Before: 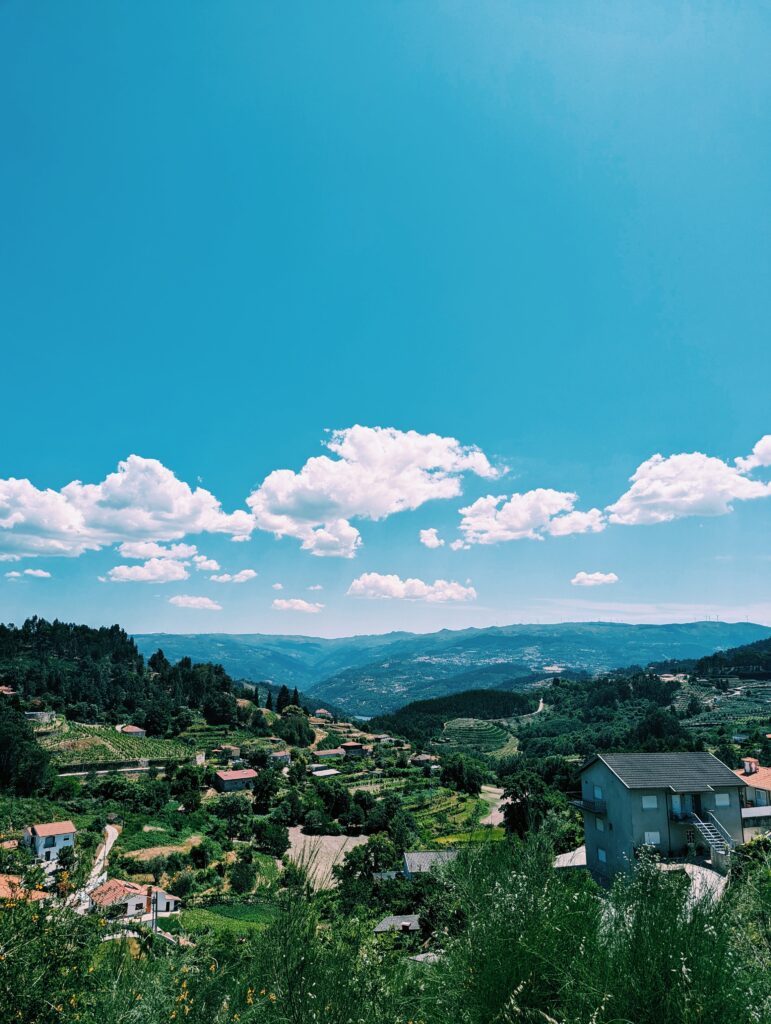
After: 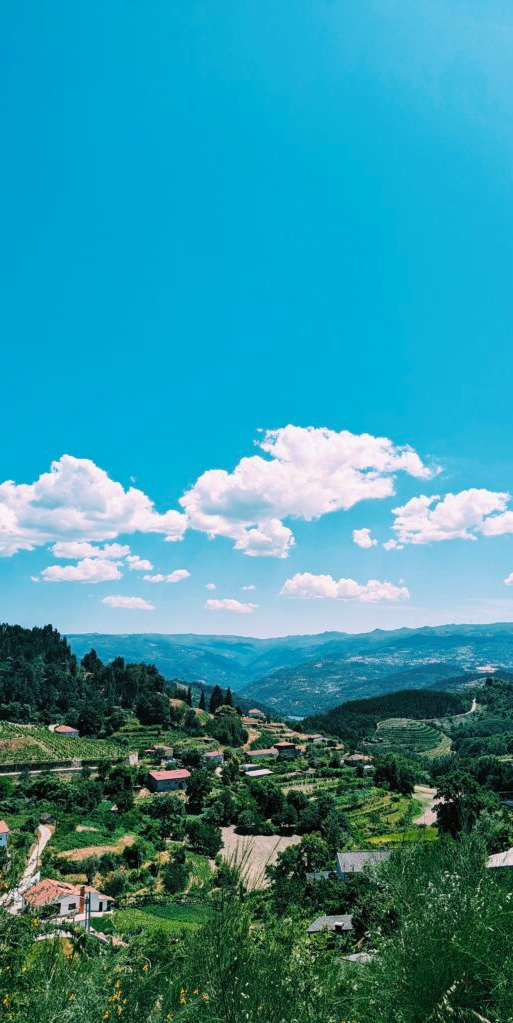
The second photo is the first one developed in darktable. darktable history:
contrast brightness saturation: contrast 0.03, brightness 0.06, saturation 0.13
crop and rotate: left 8.786%, right 24.548%
